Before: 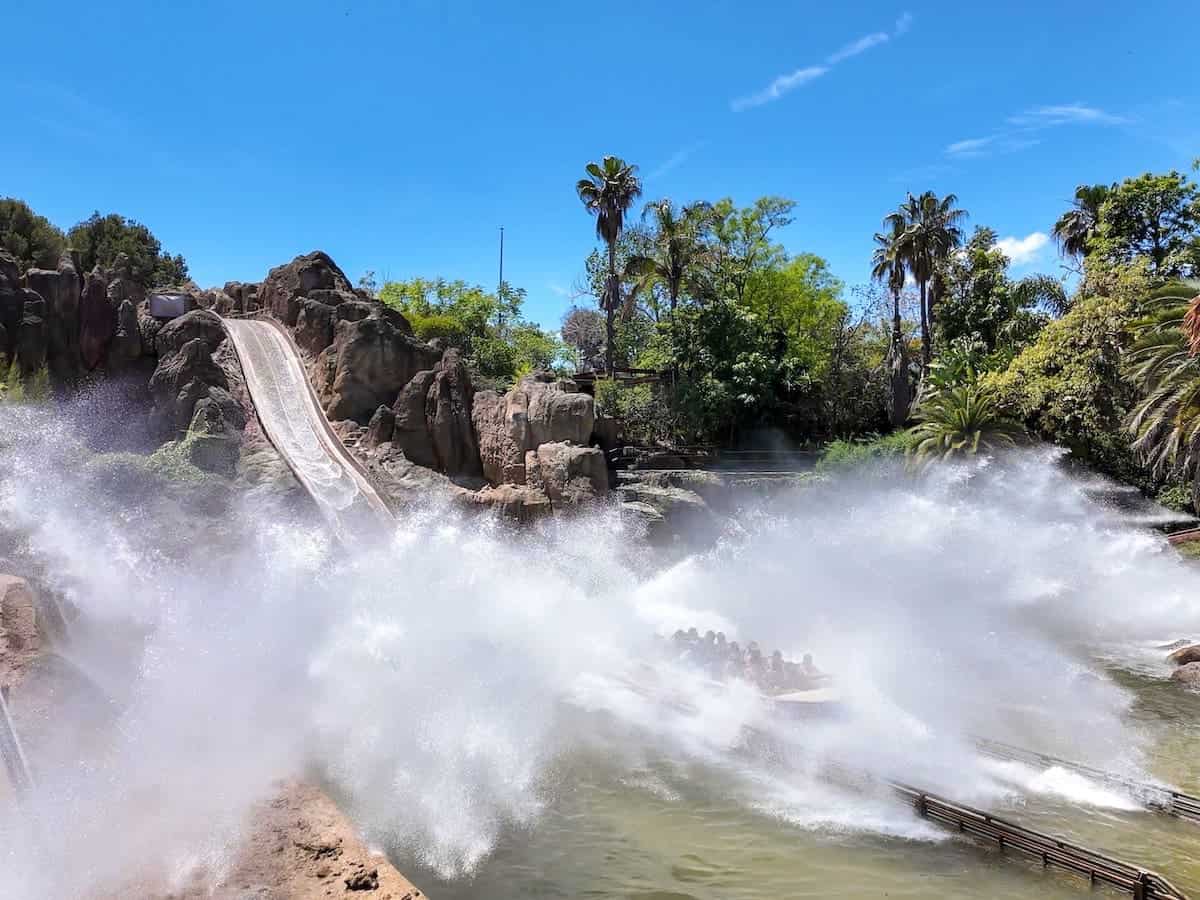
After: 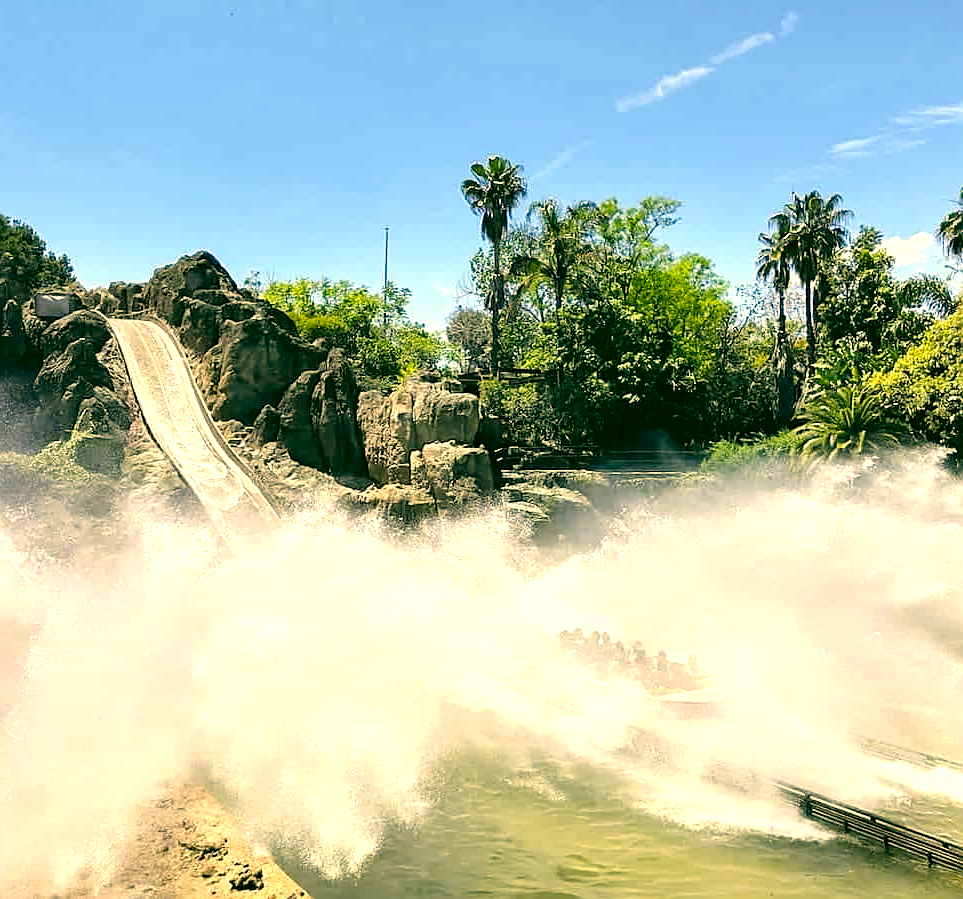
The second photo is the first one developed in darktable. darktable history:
sharpen: on, module defaults
crop and rotate: left 9.586%, right 10.163%
color correction: highlights a* 5.69, highlights b* 33.73, shadows a* -25.97, shadows b* 3.93
tone equalizer: -8 EV -0.772 EV, -7 EV -0.721 EV, -6 EV -0.581 EV, -5 EV -0.416 EV, -3 EV 0.385 EV, -2 EV 0.6 EV, -1 EV 0.683 EV, +0 EV 0.736 EV
